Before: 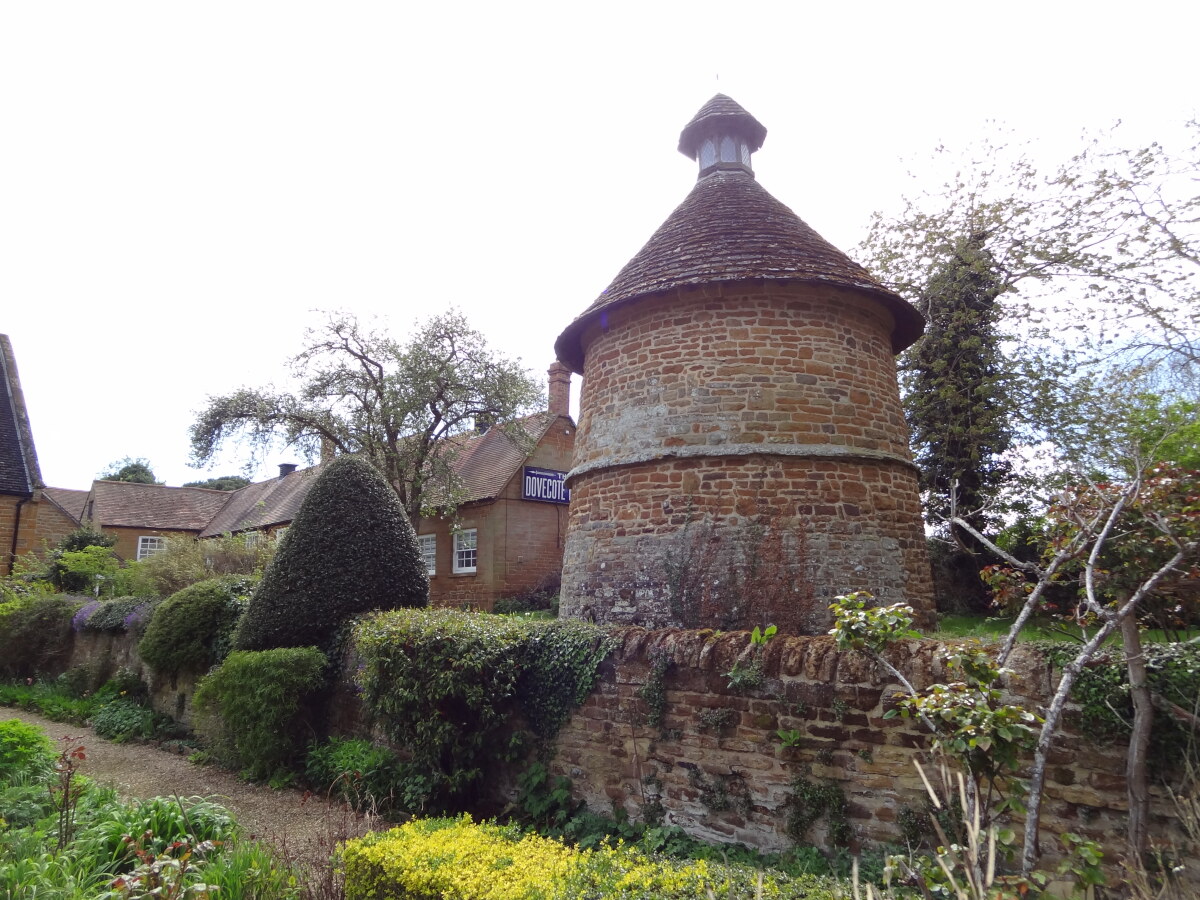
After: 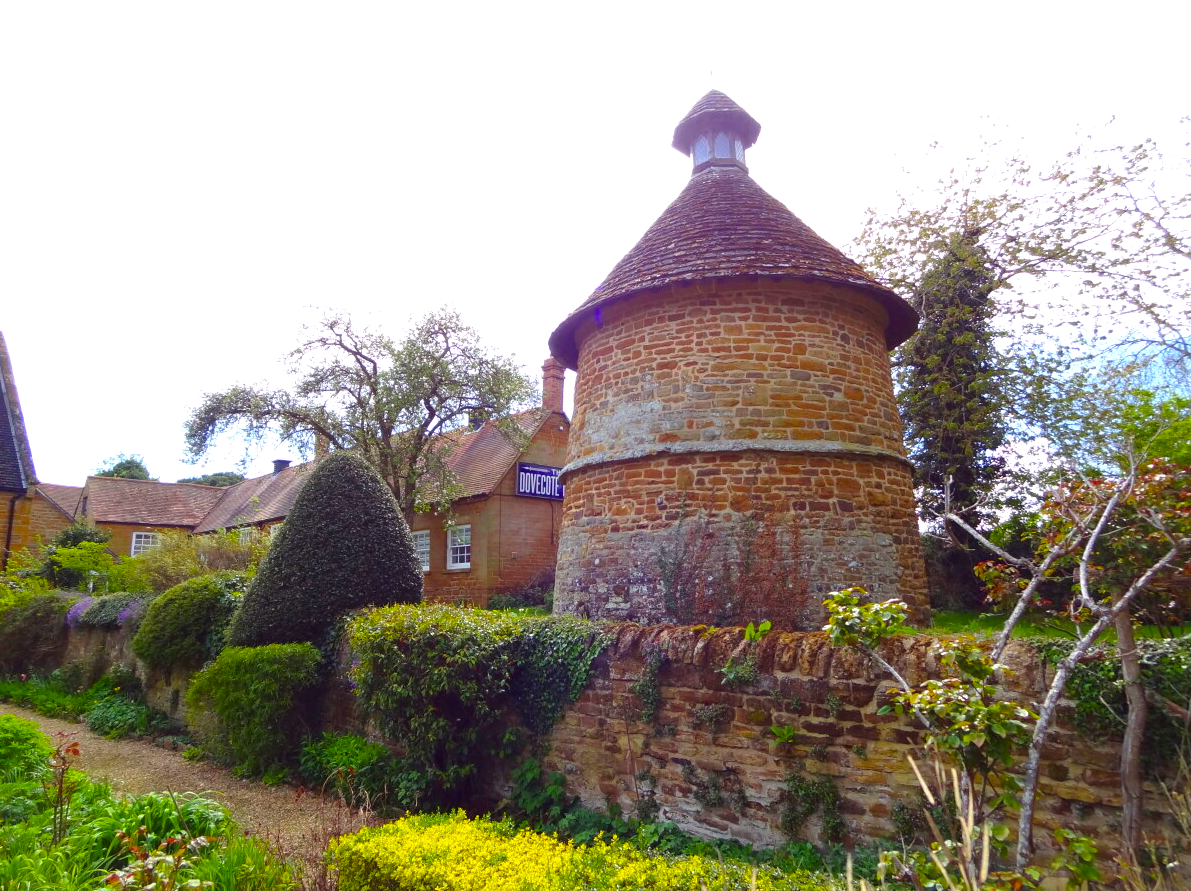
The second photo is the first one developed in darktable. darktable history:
exposure: exposure 0.201 EV, compensate highlight preservation false
color balance rgb: perceptual saturation grading › global saturation 30.458%, global vibrance 59.487%
crop: left 0.502%, top 0.502%, right 0.219%, bottom 0.434%
levels: black 0.063%, levels [0, 0.492, 0.984]
